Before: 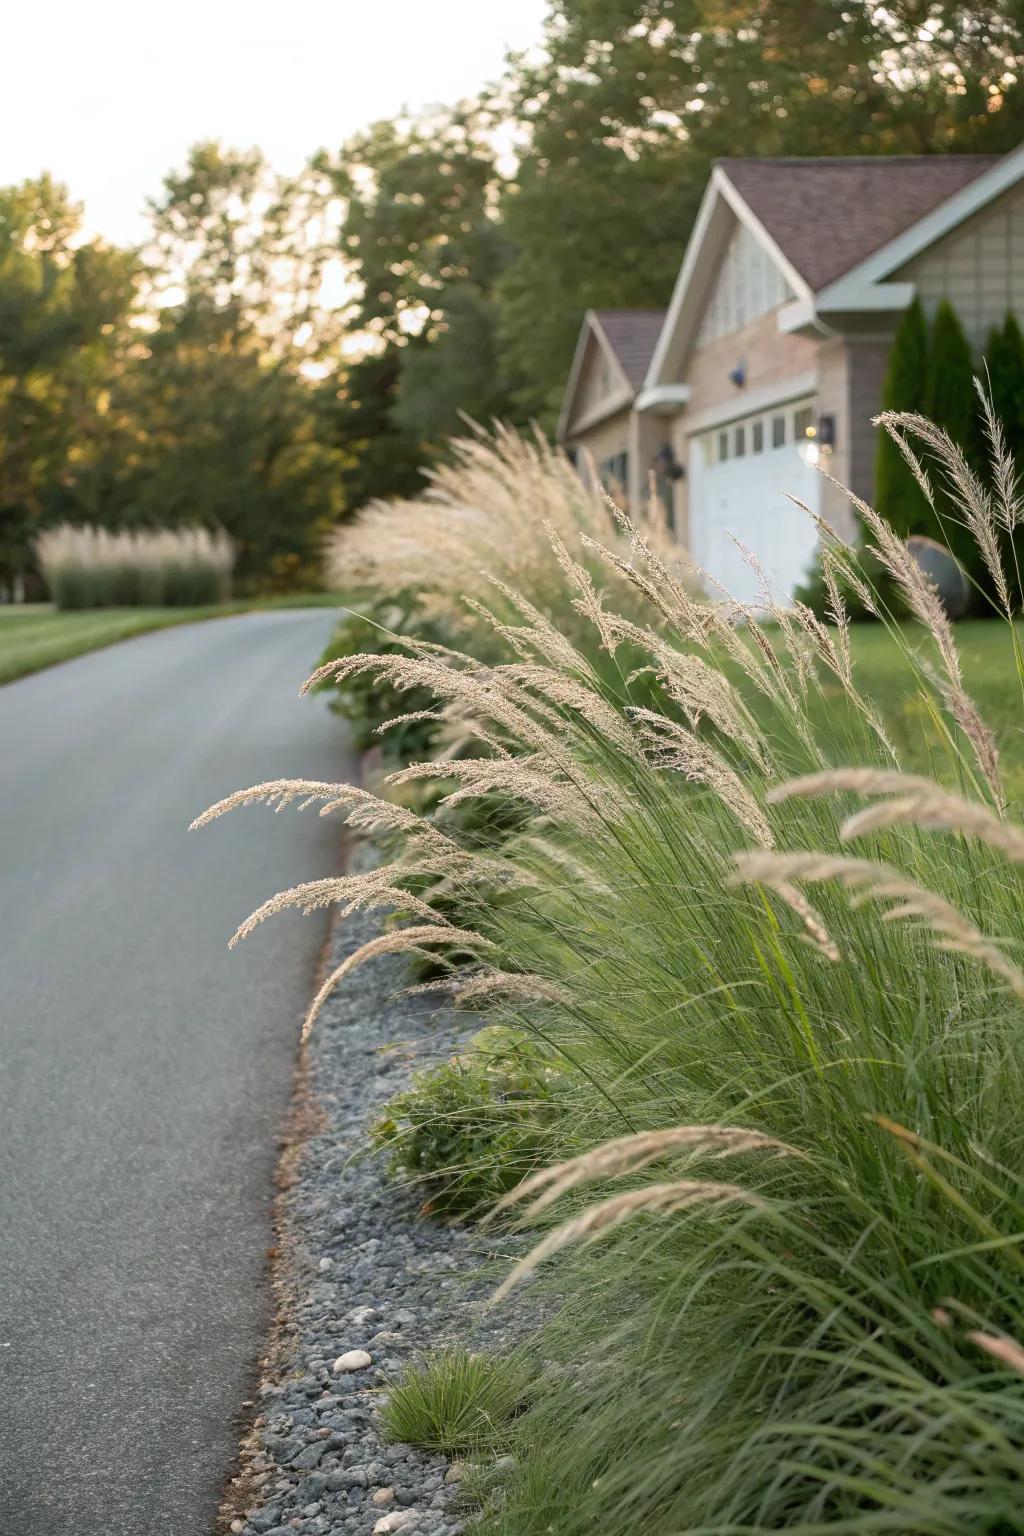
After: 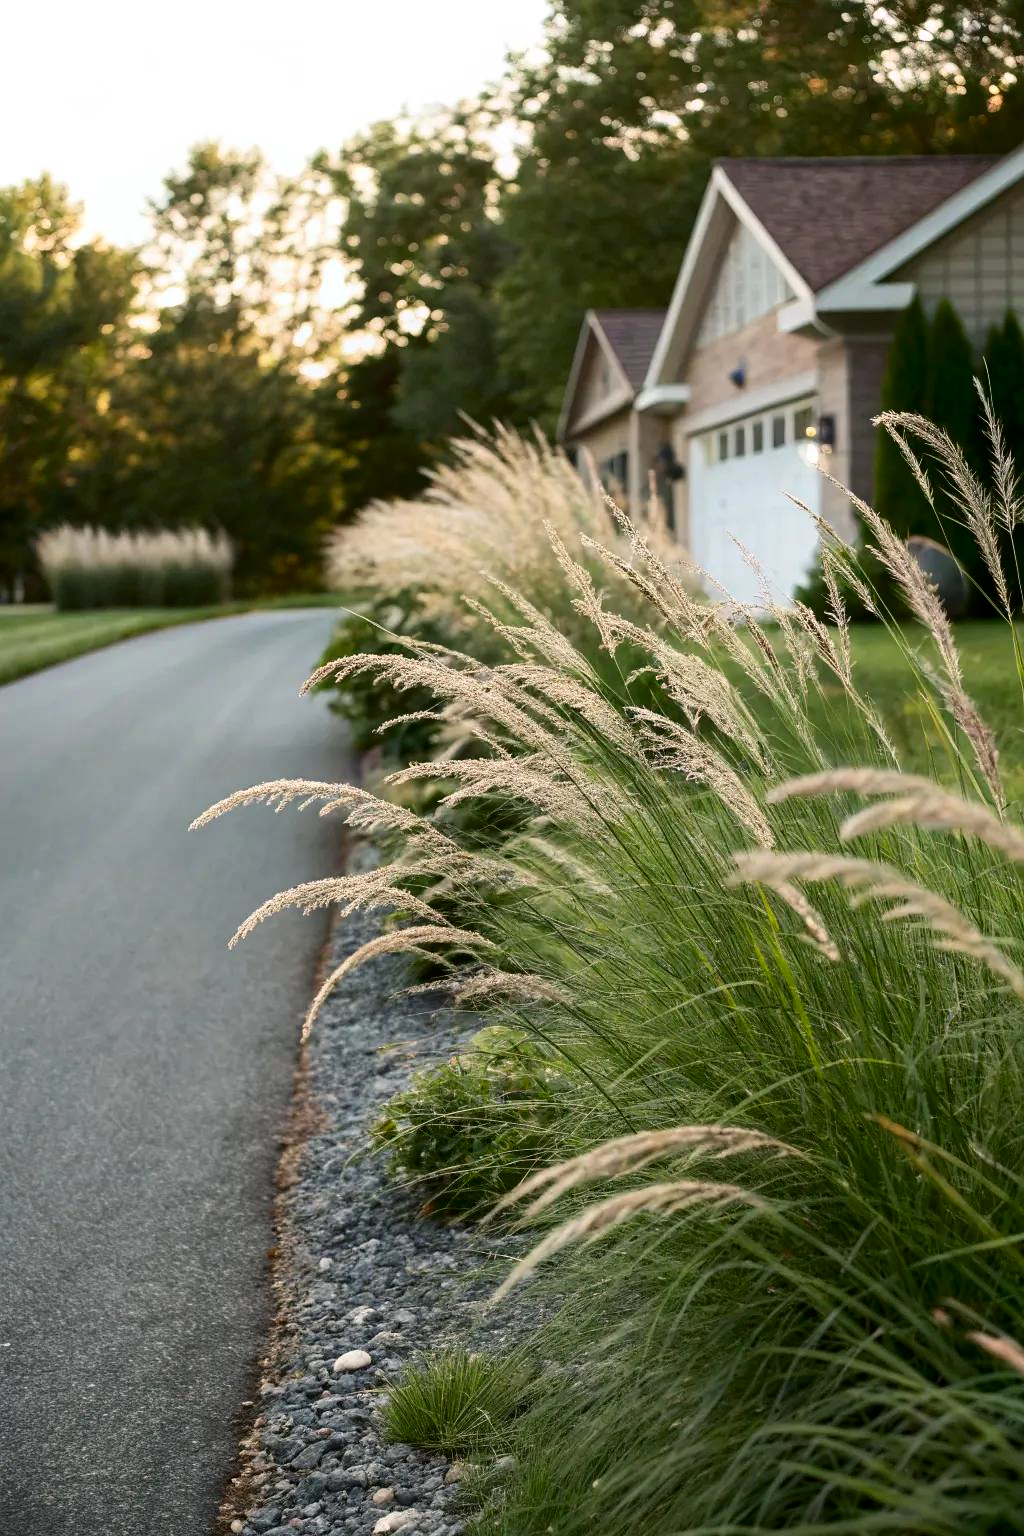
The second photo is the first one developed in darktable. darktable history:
contrast brightness saturation: contrast 0.198, brightness -0.105, saturation 0.103
